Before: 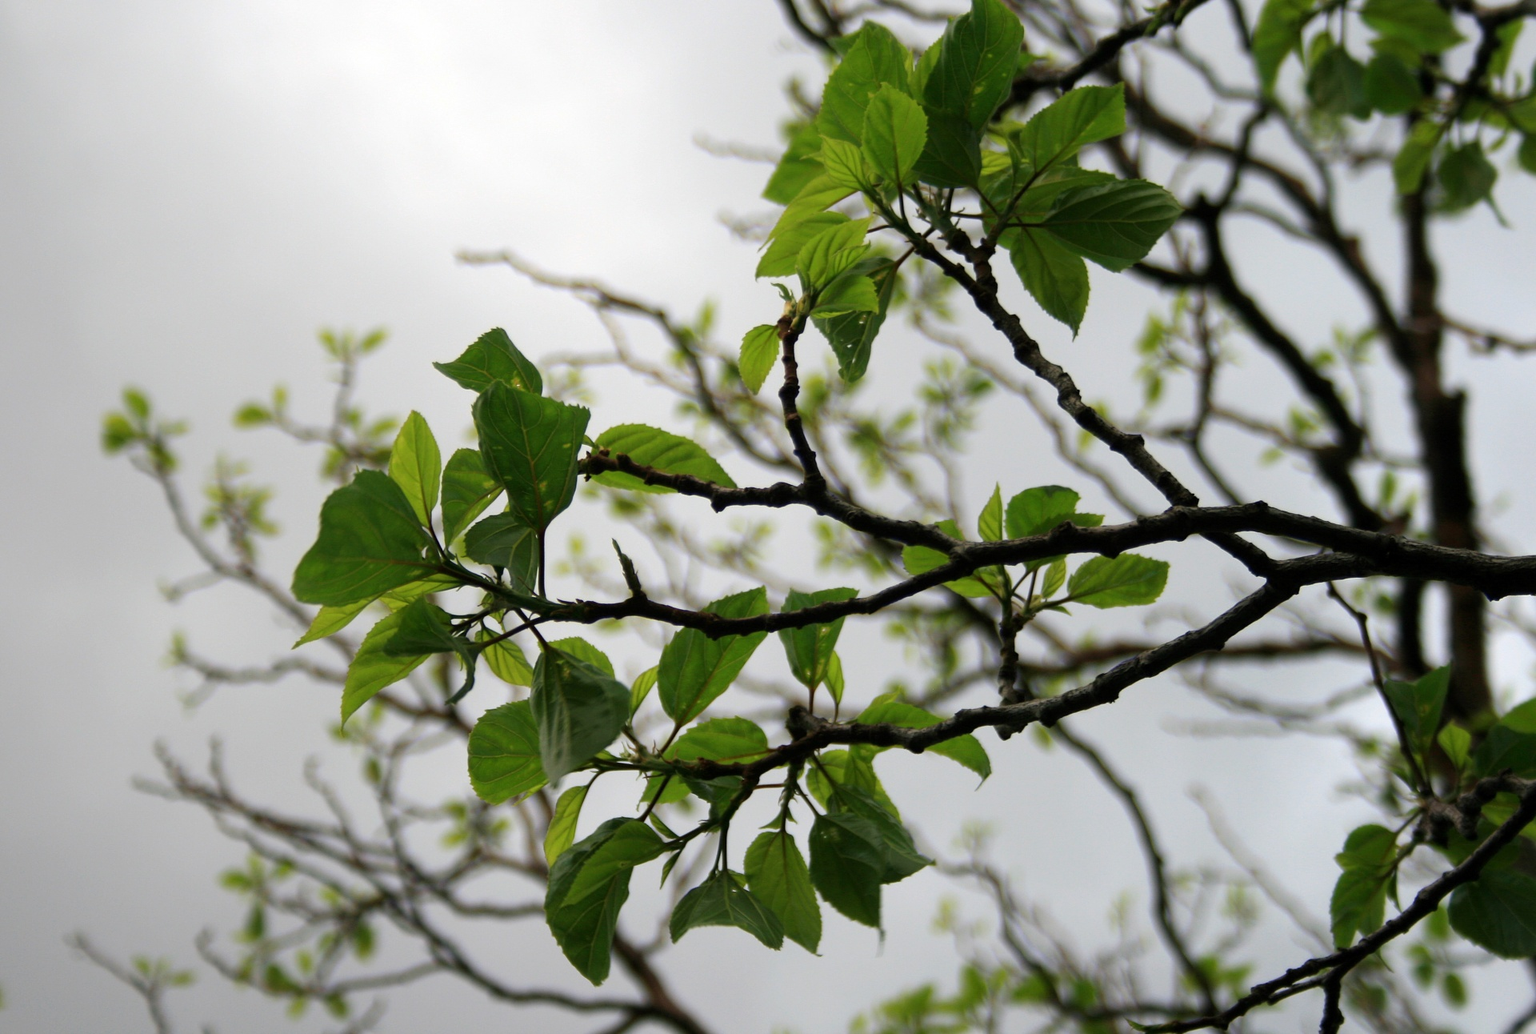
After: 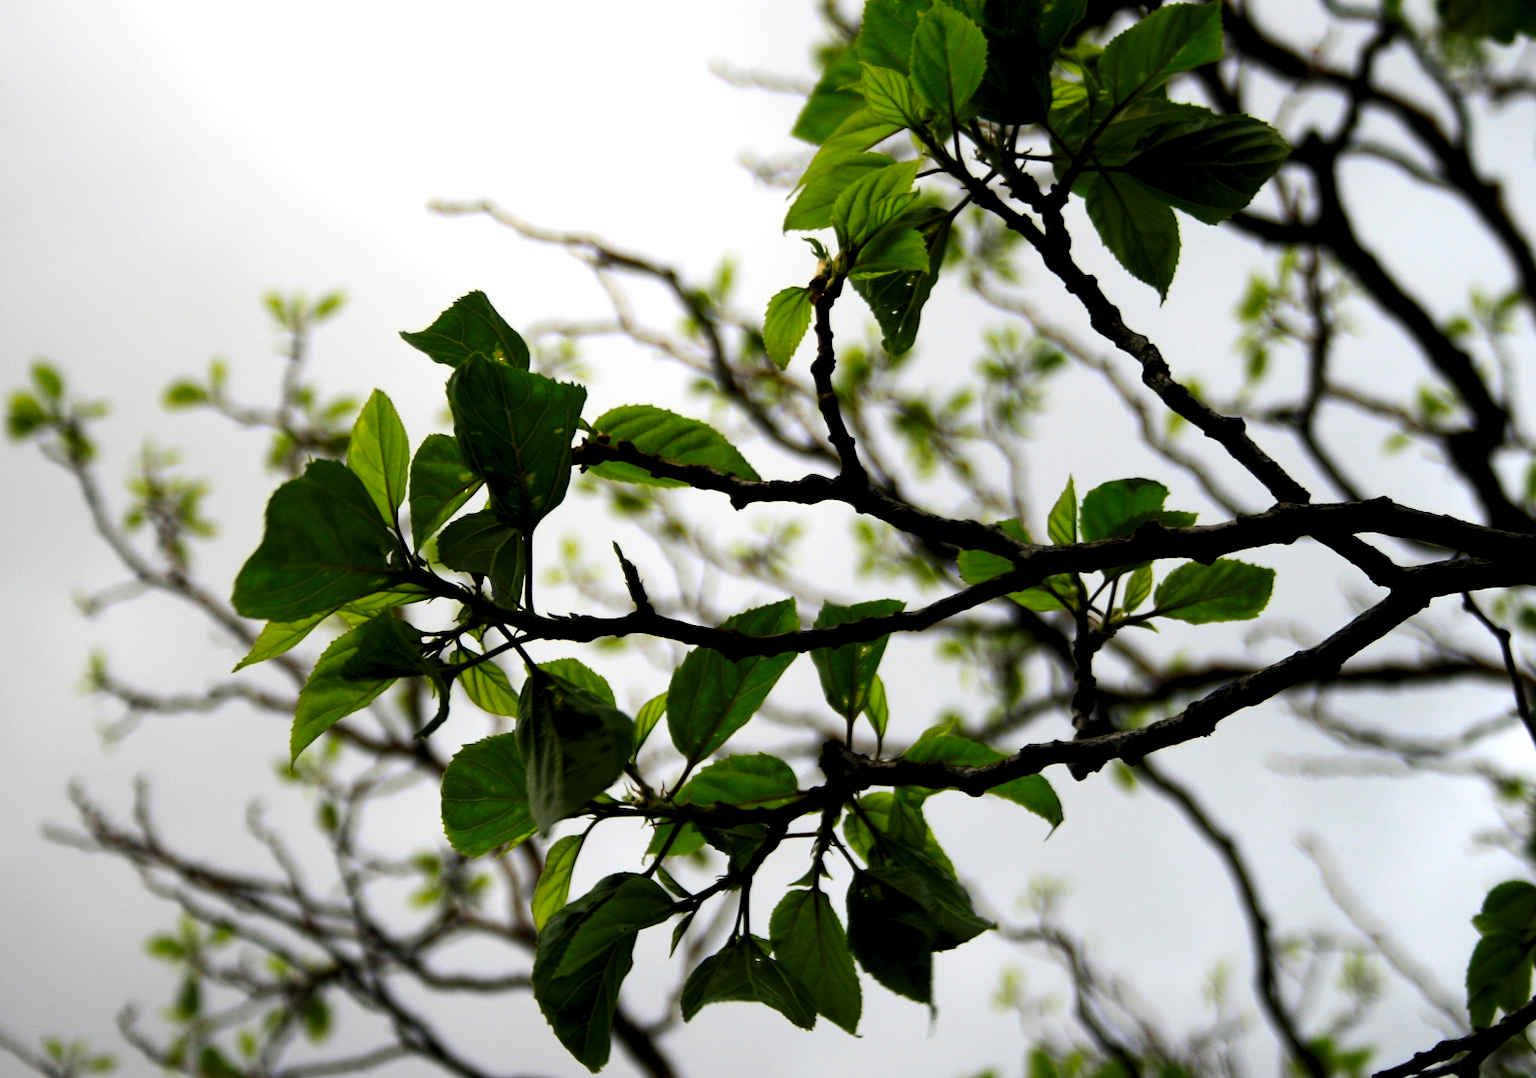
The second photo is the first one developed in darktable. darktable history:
contrast brightness saturation: contrast 0.186, brightness -0.106, saturation 0.21
crop: left 6.31%, top 8.099%, right 9.534%, bottom 3.596%
levels: levels [0.062, 0.494, 0.925]
